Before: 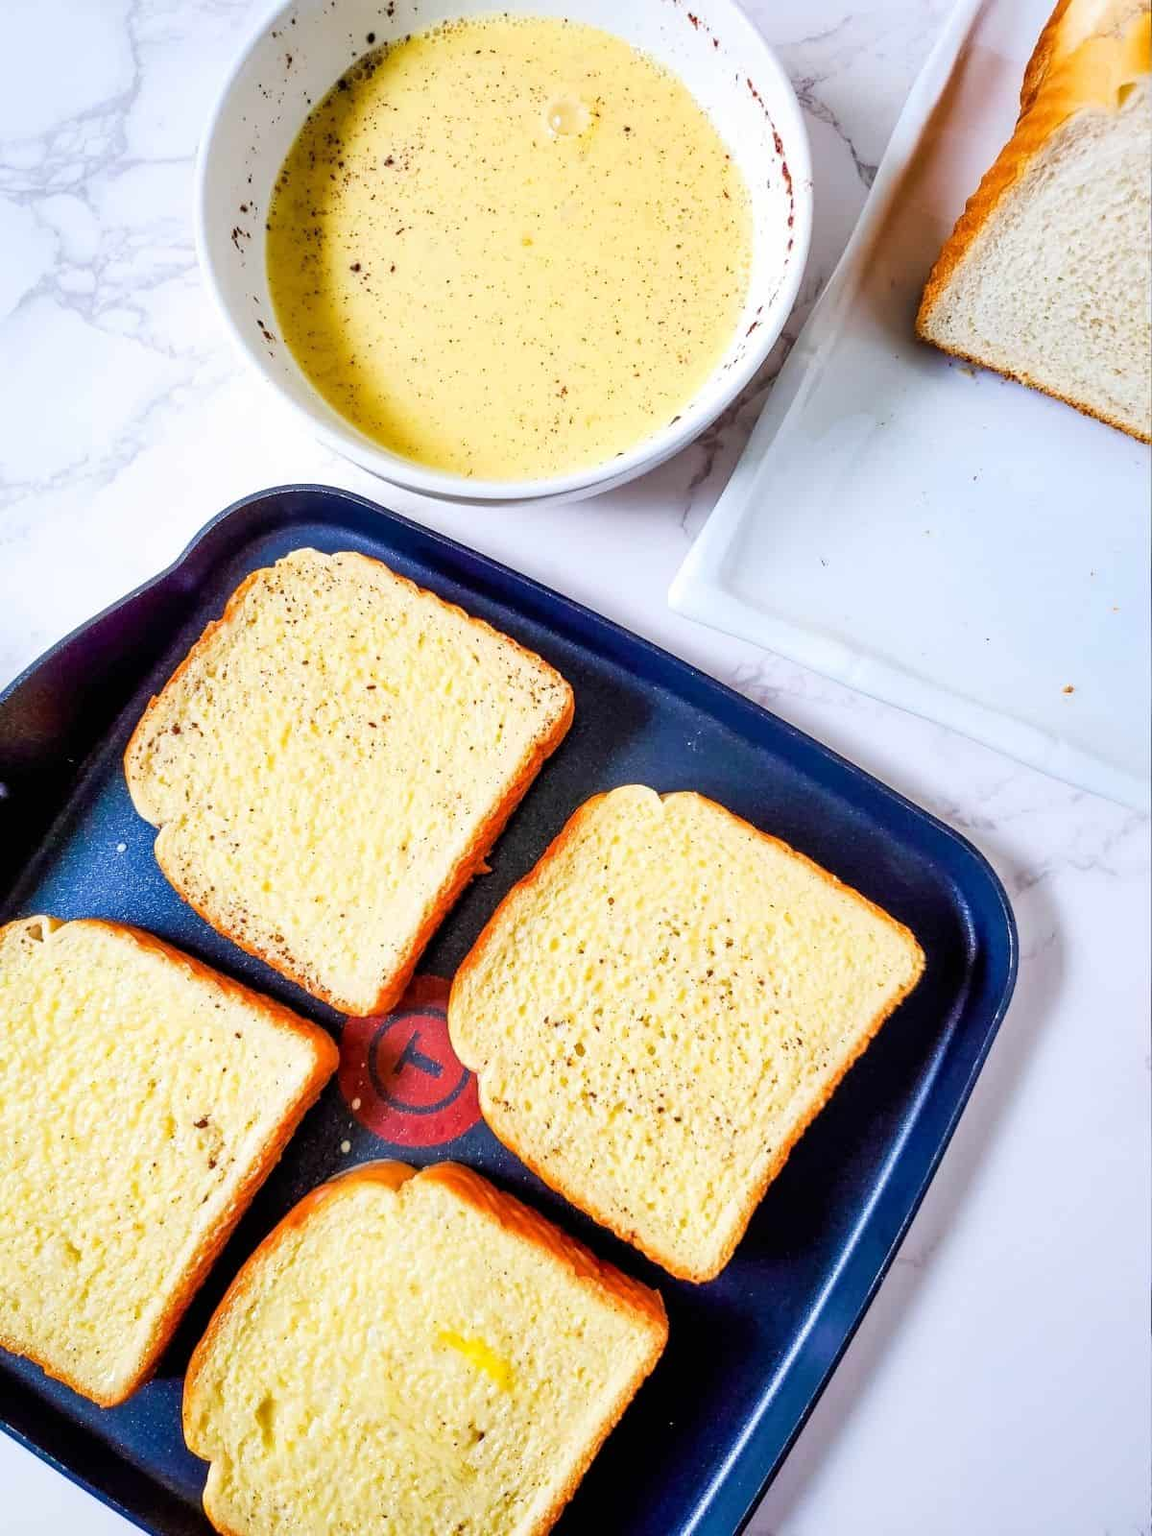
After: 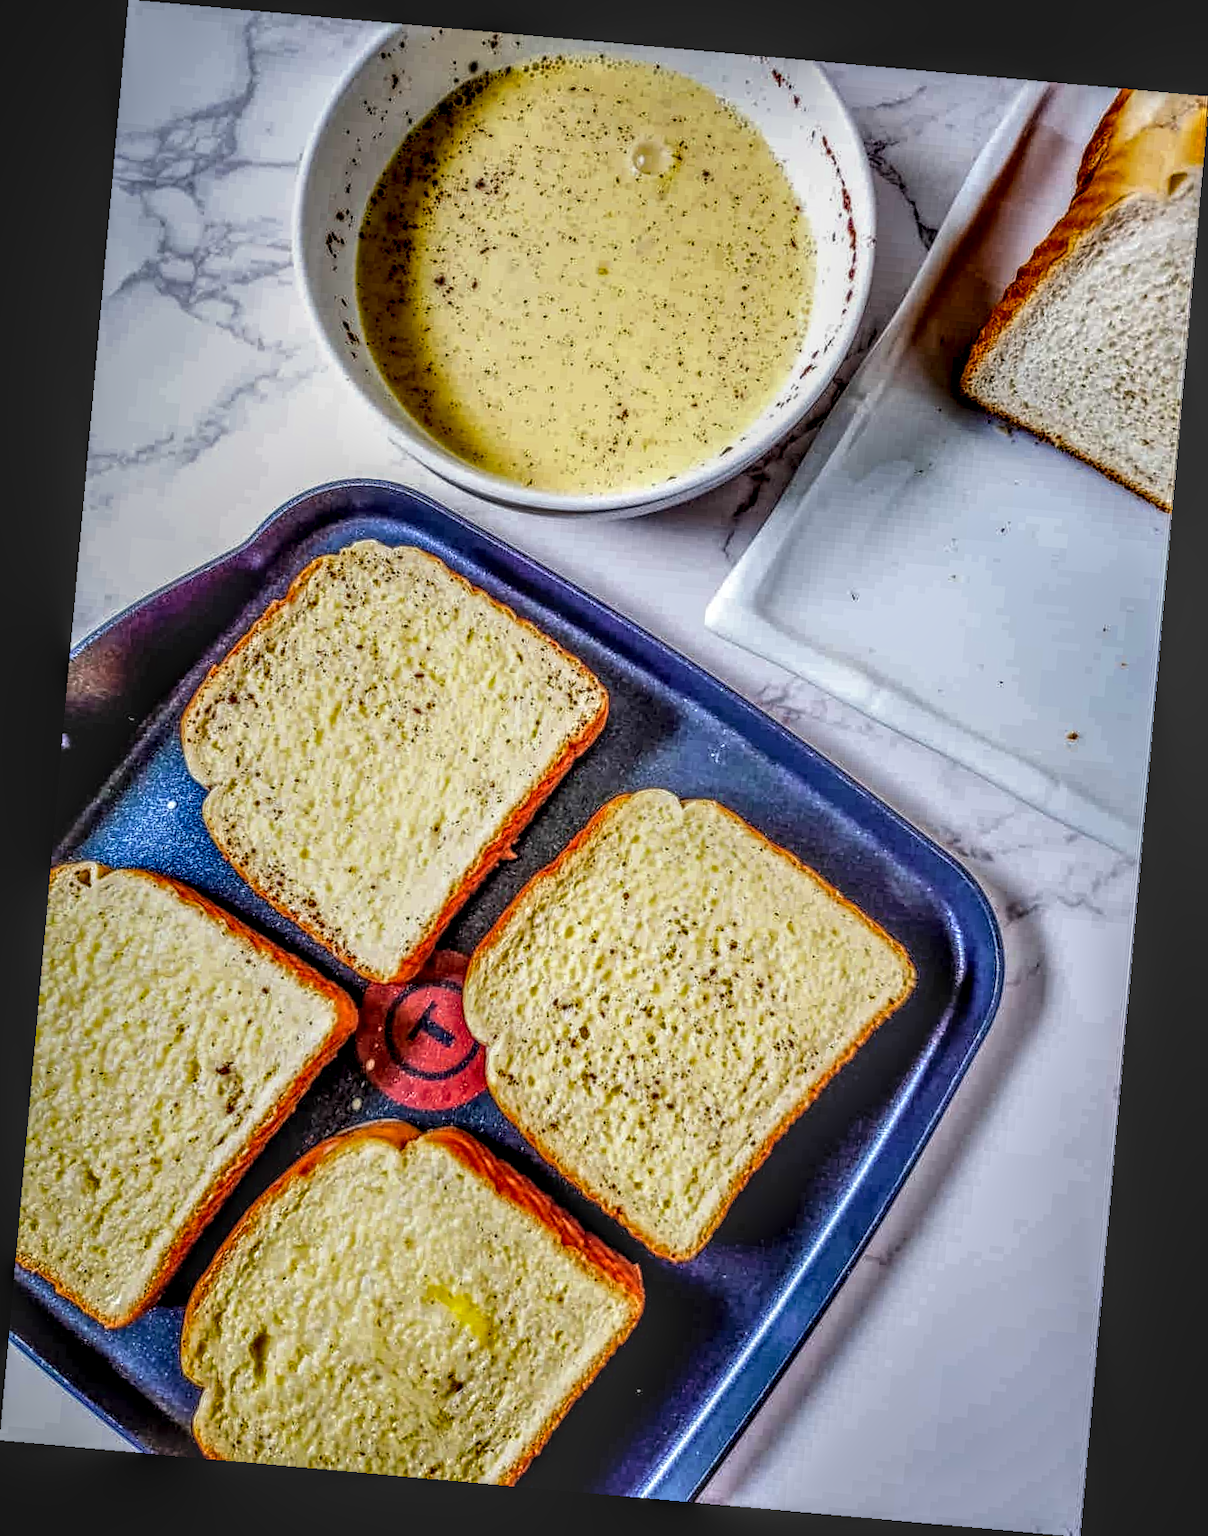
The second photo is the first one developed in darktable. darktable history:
rotate and perspective: rotation 5.12°, automatic cropping off
local contrast: highlights 0%, shadows 0%, detail 300%, midtone range 0.3
